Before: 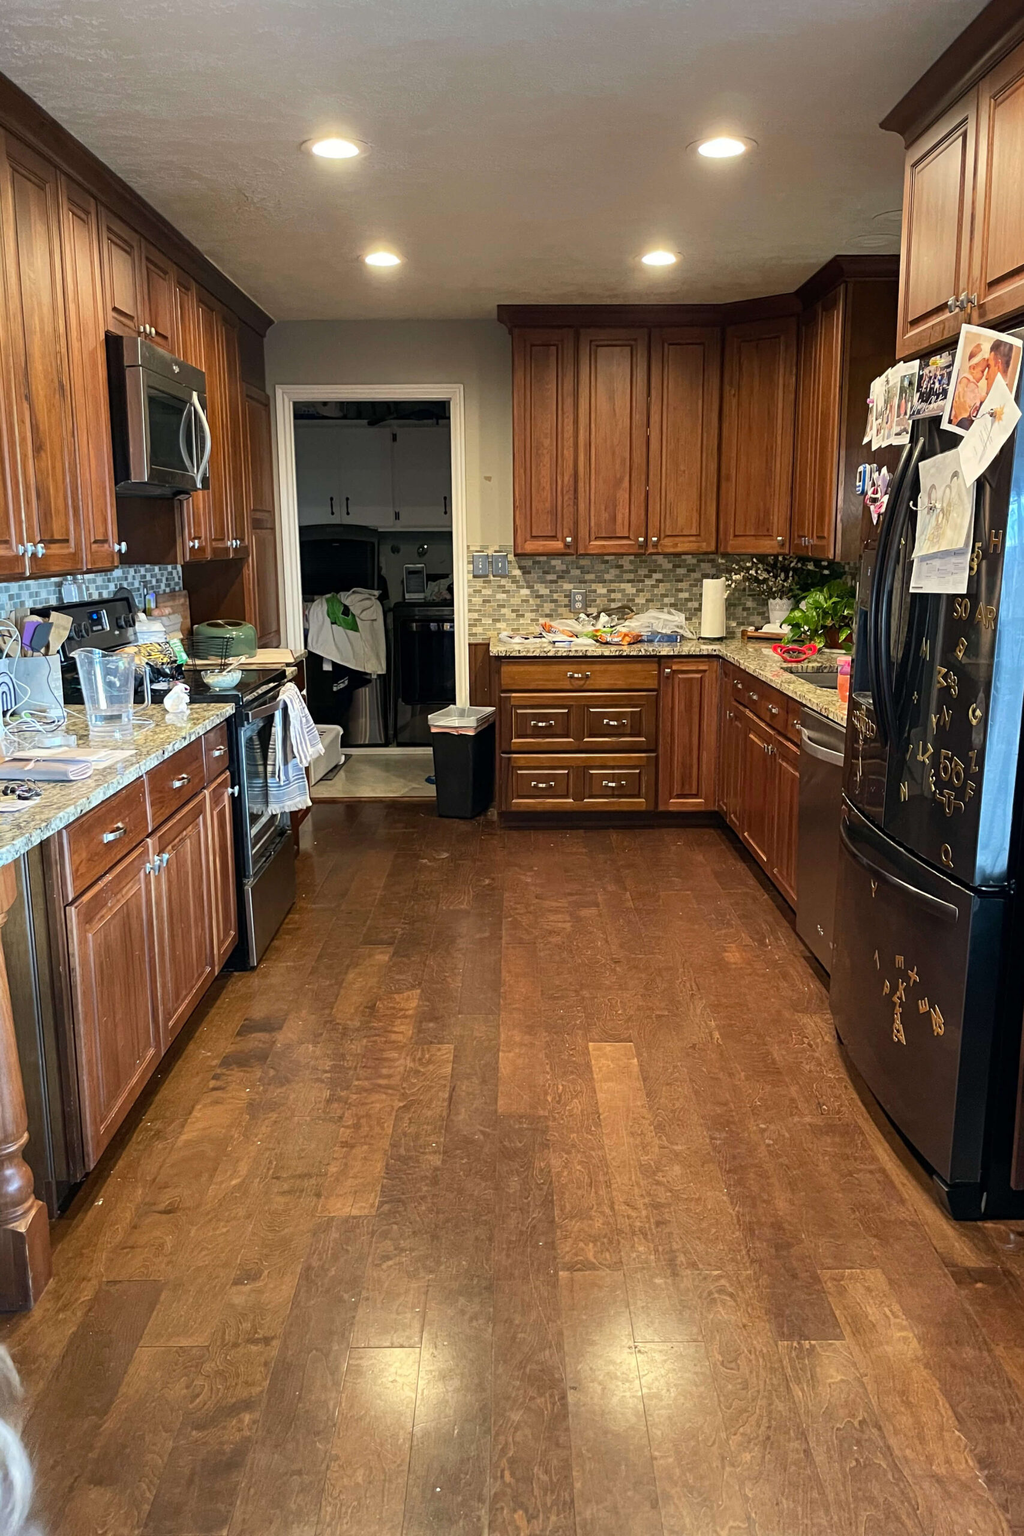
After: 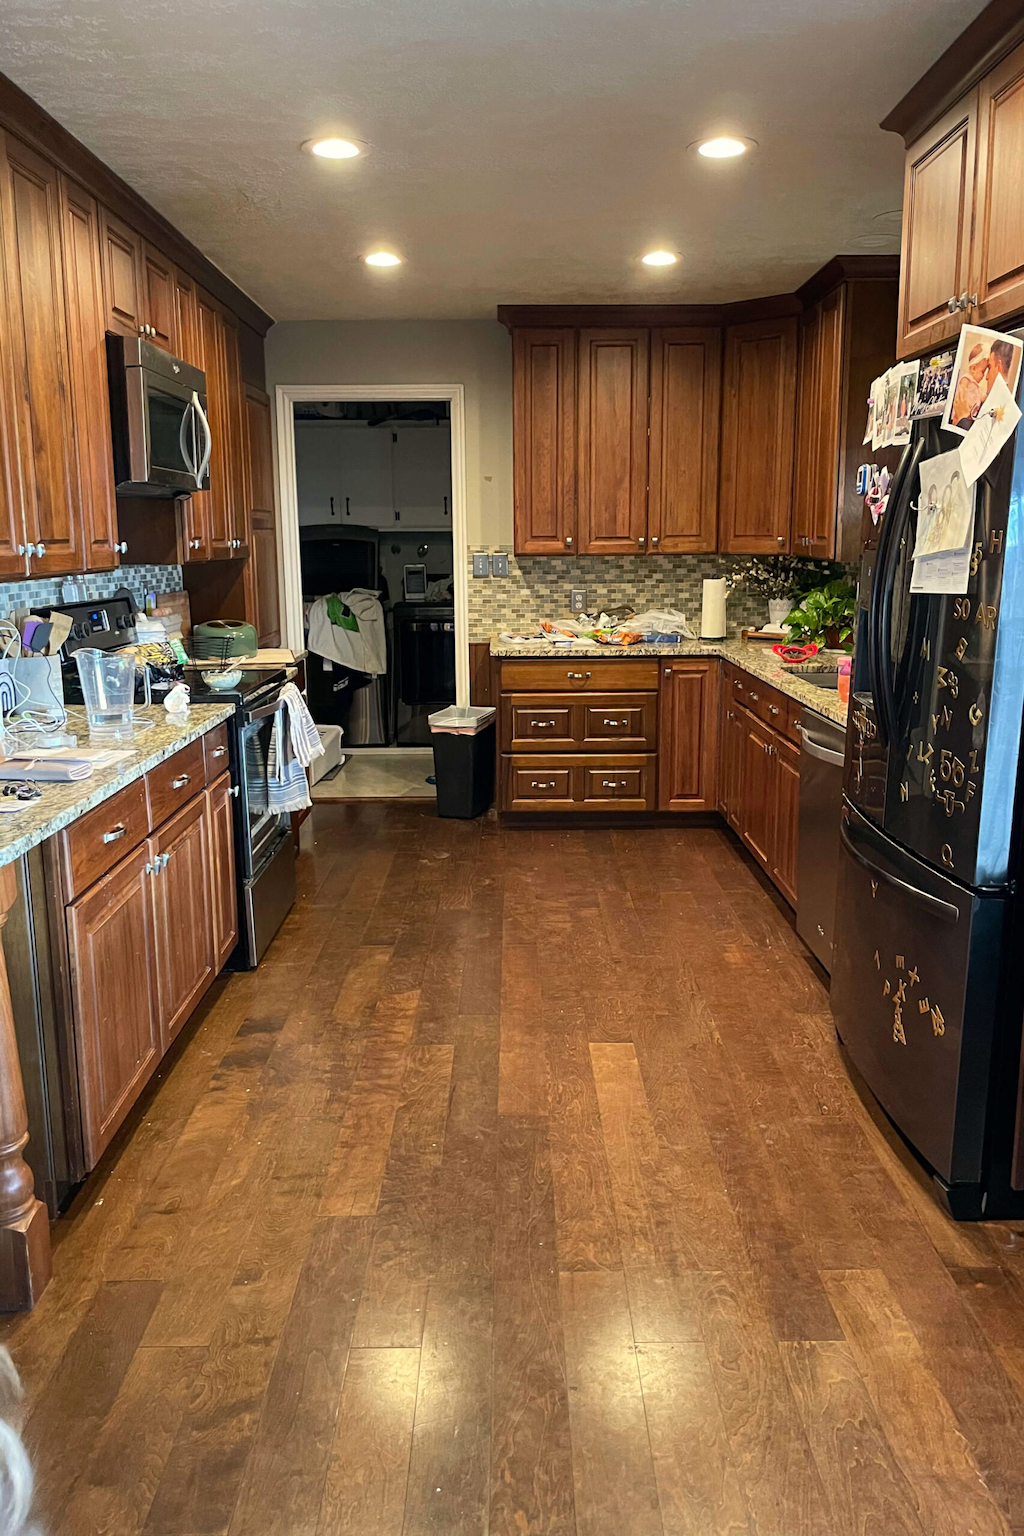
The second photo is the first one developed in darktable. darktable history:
color correction: highlights b* 2.9
